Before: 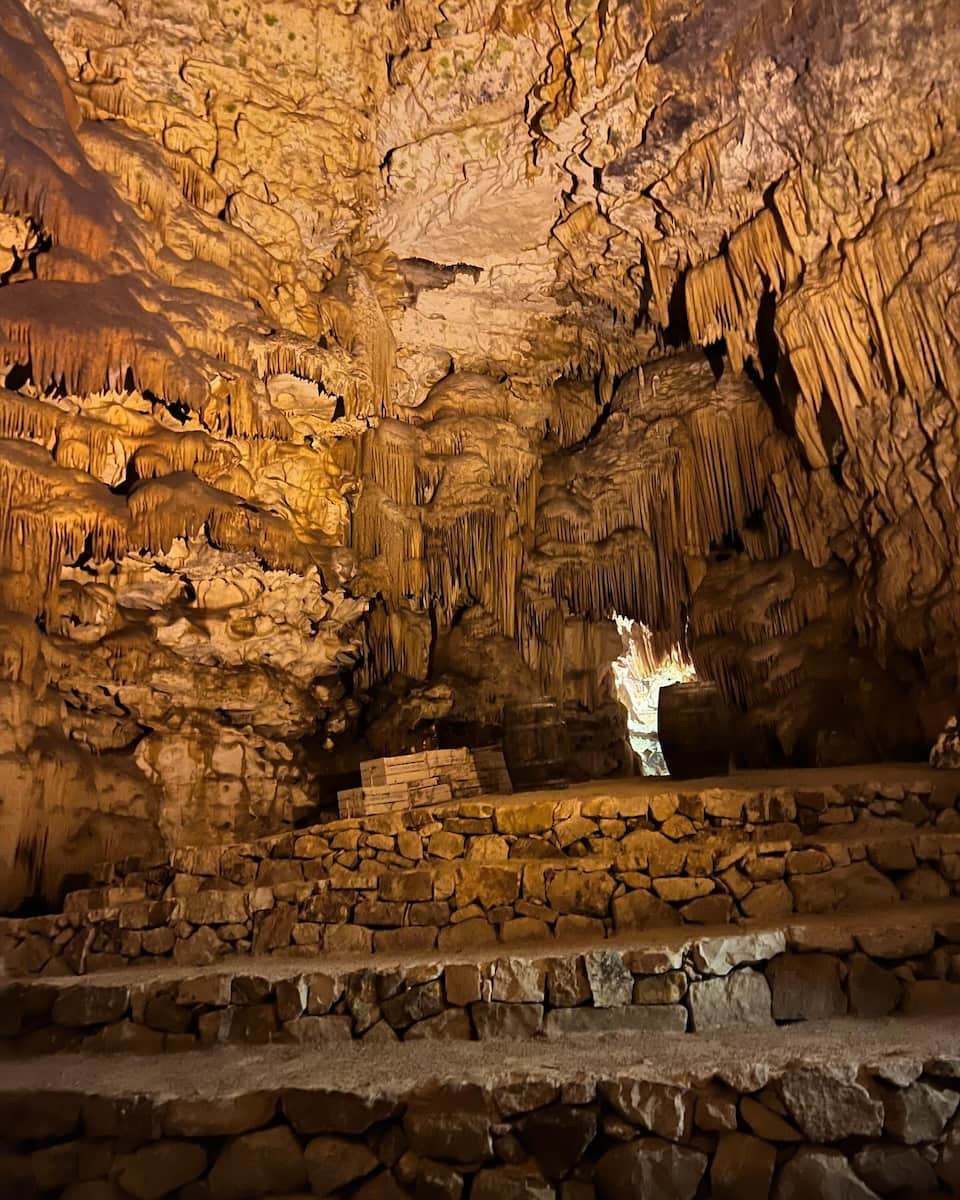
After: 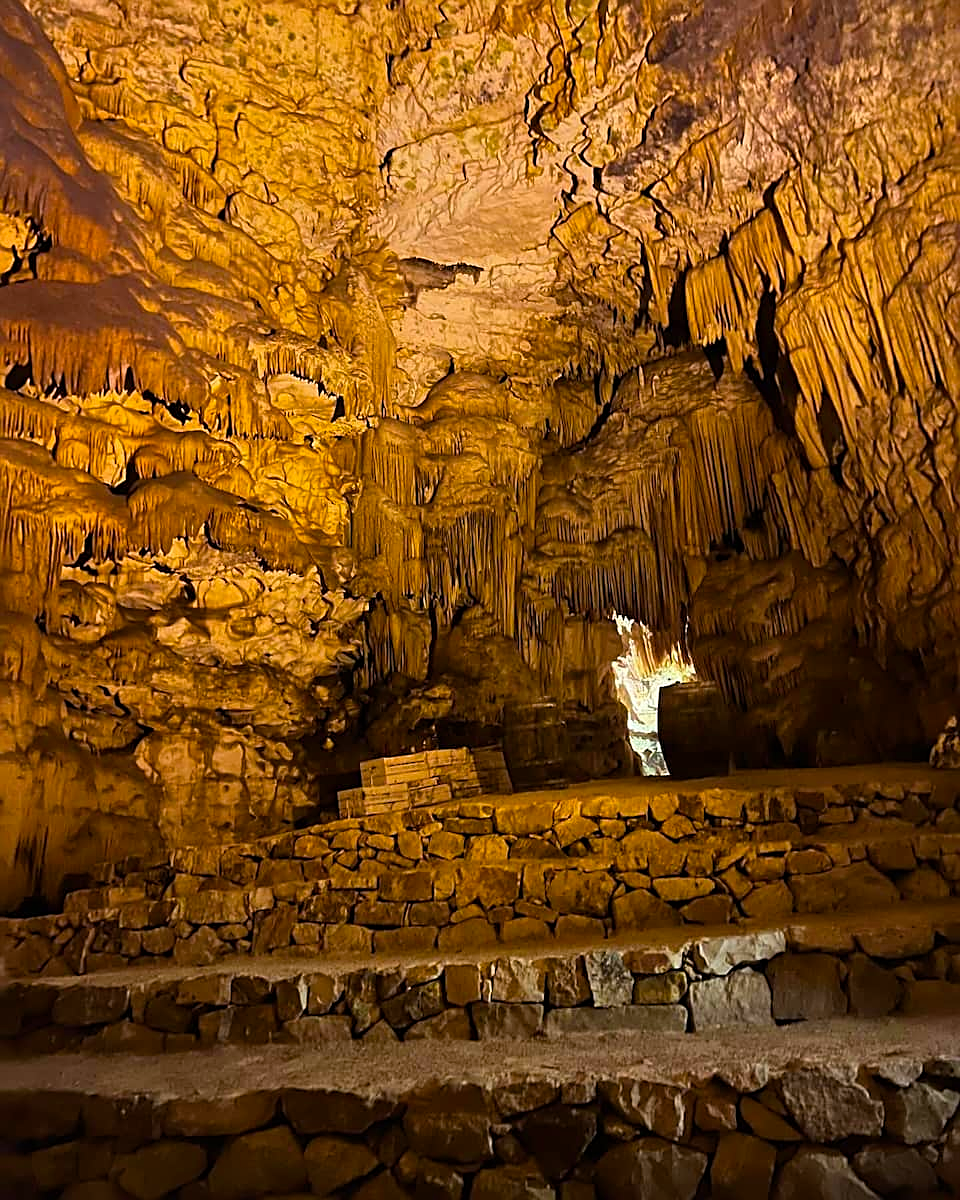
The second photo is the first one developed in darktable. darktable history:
color balance rgb: perceptual saturation grading › global saturation 25.283%, global vibrance 20%
sharpen: on, module defaults
